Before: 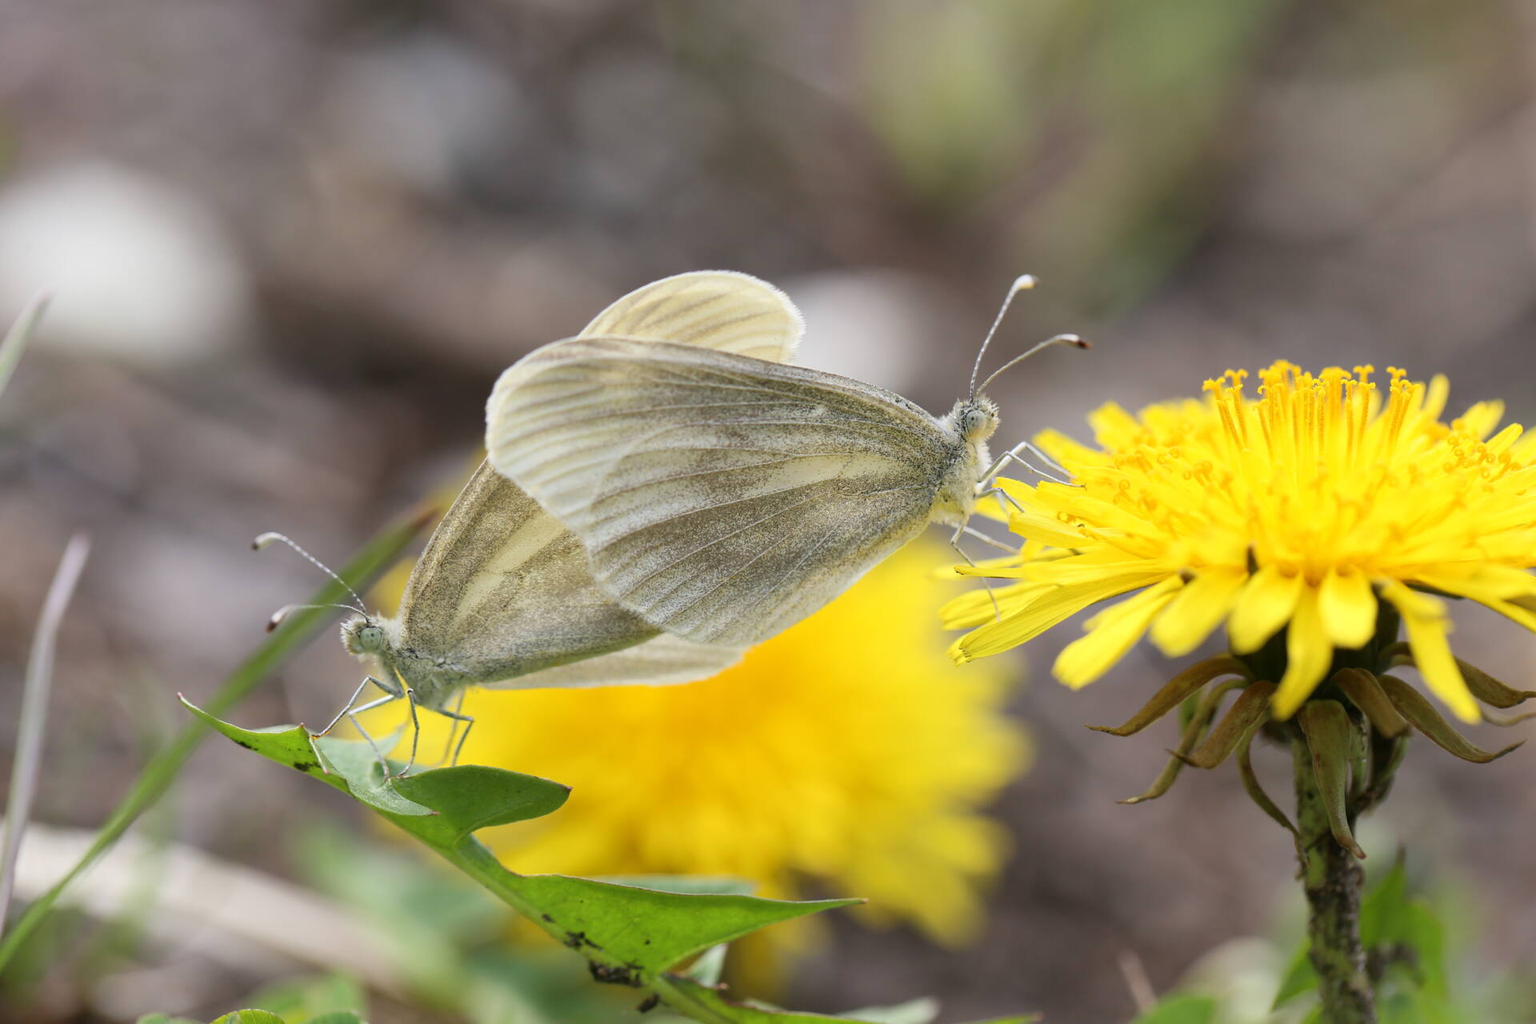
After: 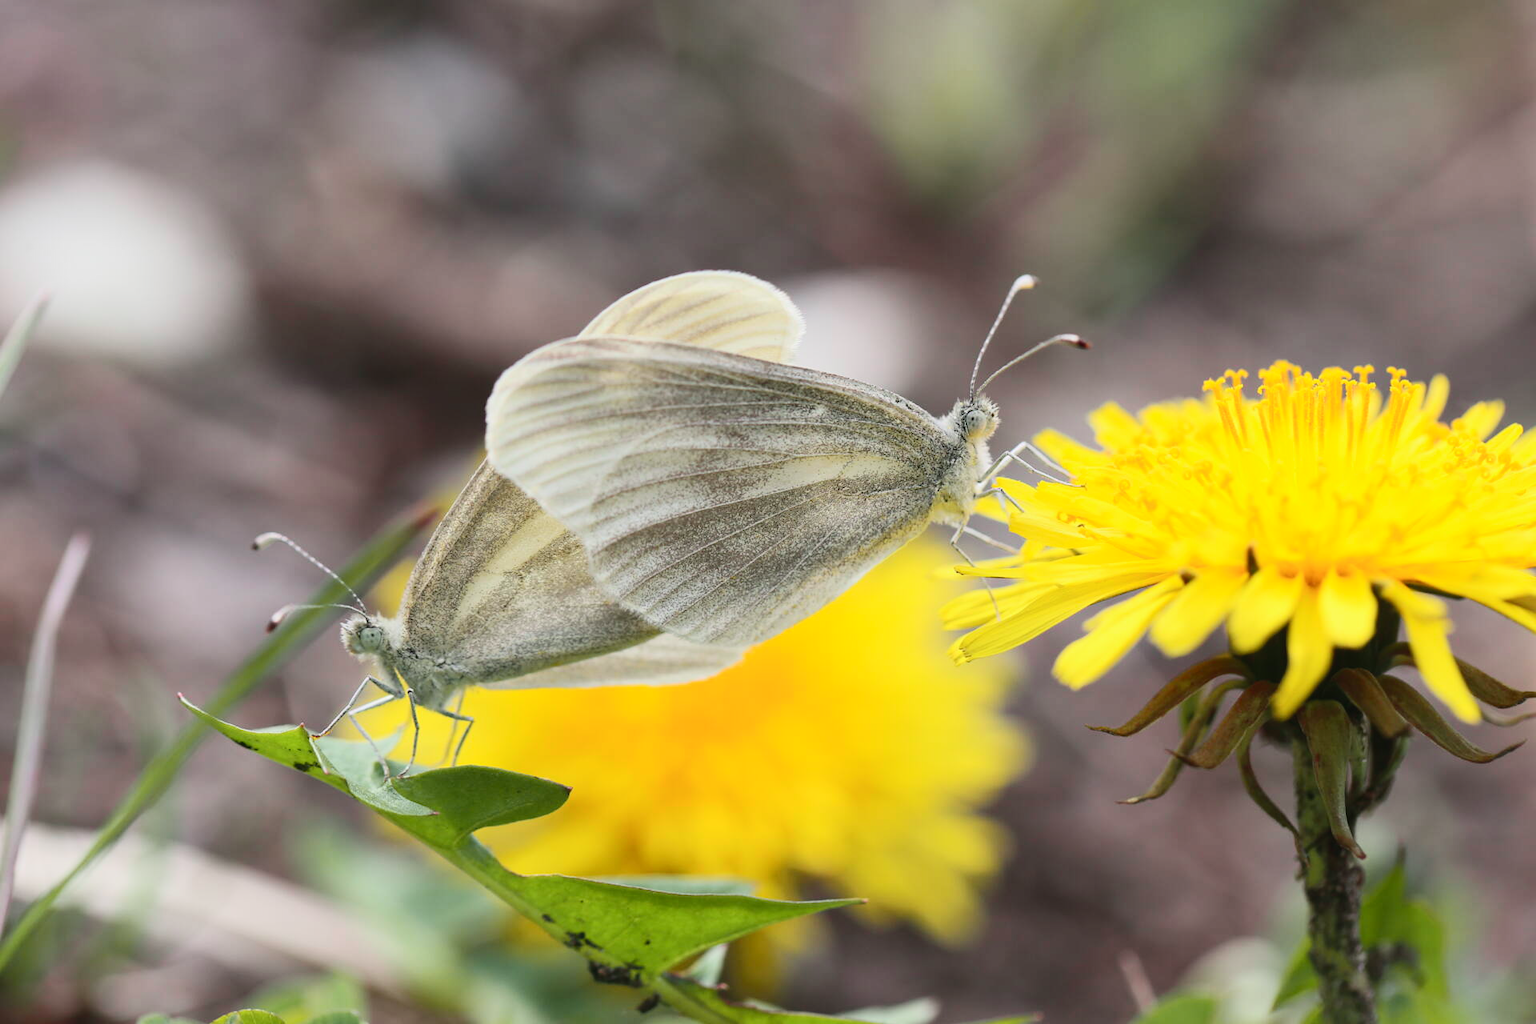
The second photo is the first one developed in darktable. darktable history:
tone curve: curves: ch0 [(0, 0.023) (0.217, 0.19) (0.754, 0.801) (1, 0.977)]; ch1 [(0, 0) (0.392, 0.398) (0.5, 0.5) (0.521, 0.529) (0.56, 0.592) (1, 1)]; ch2 [(0, 0) (0.5, 0.5) (0.579, 0.561) (0.65, 0.657) (1, 1)], color space Lab, independent channels, preserve colors none
